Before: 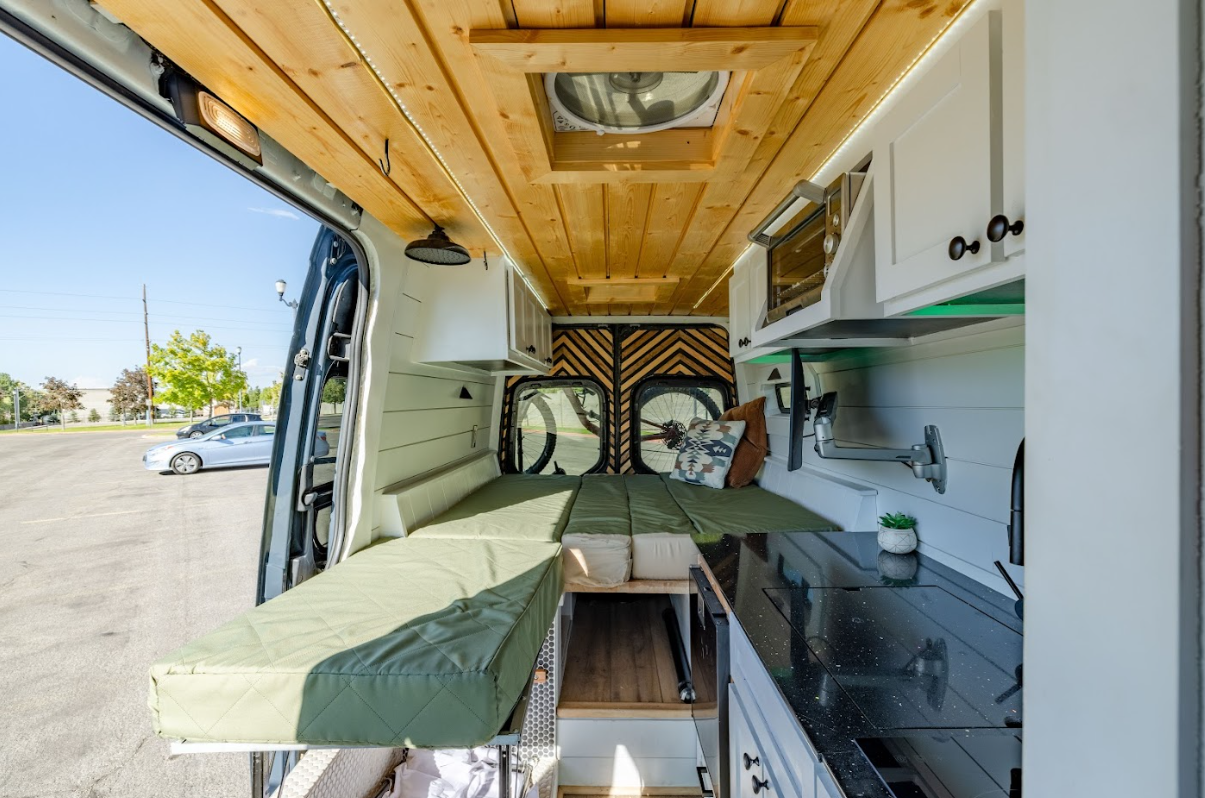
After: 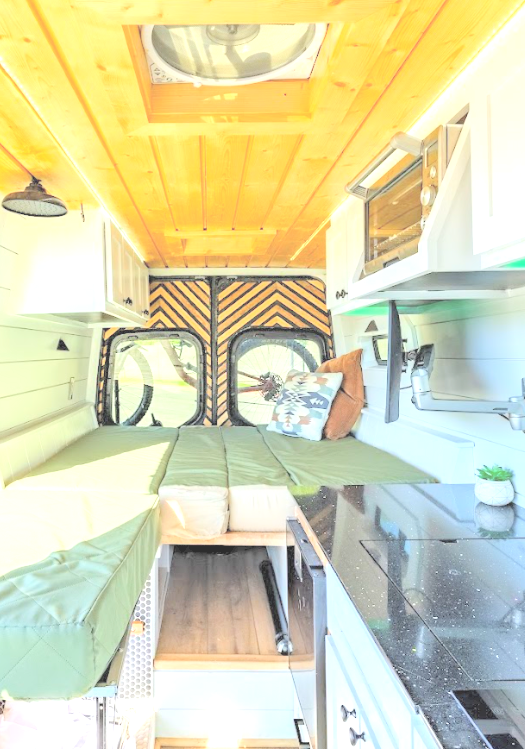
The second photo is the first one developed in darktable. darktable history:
contrast brightness saturation: brightness 0.992
crop: left 33.461%, top 6.068%, right 22.962%
exposure: black level correction 0, exposure 1.537 EV, compensate highlight preservation false
